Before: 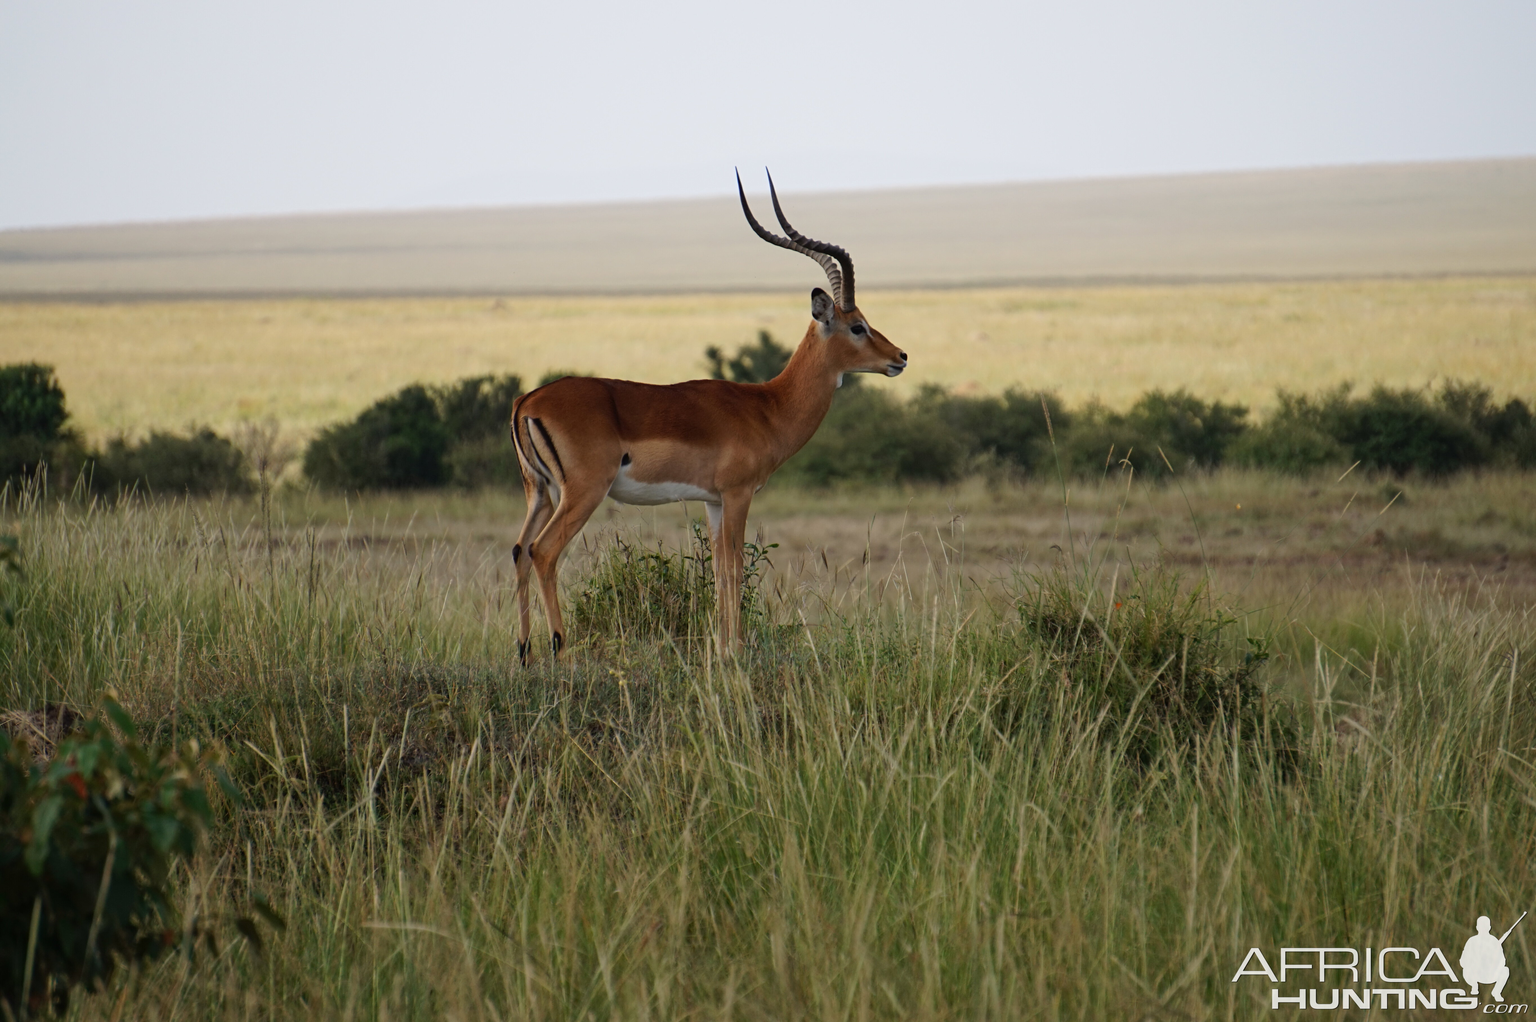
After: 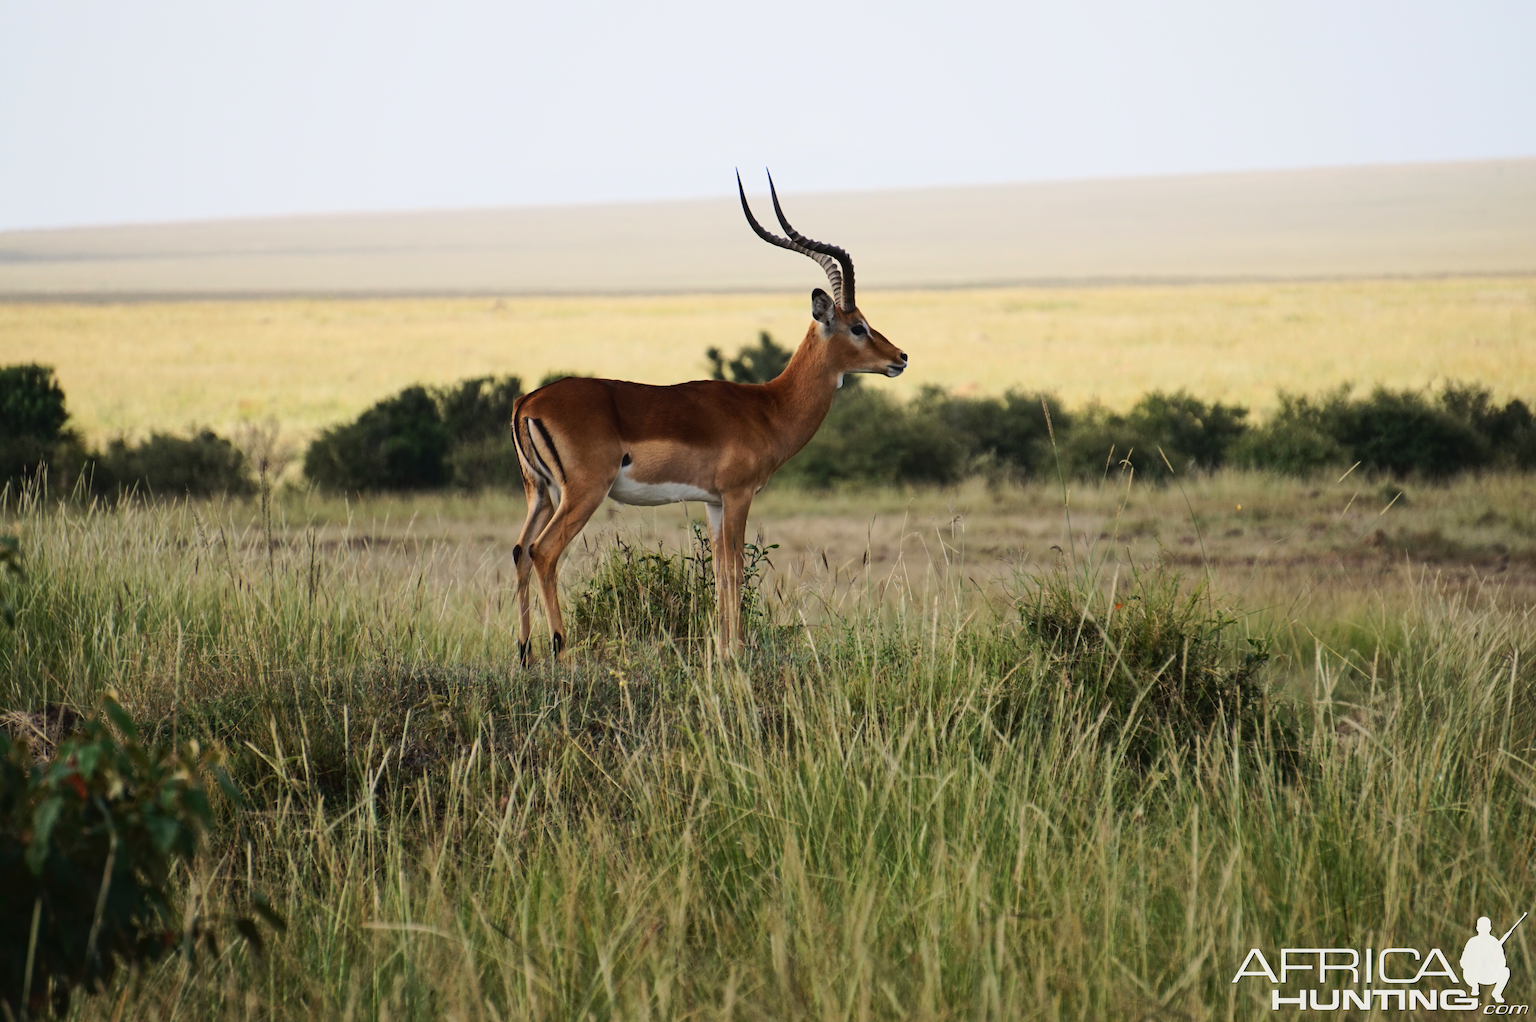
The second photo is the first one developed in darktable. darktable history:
tone curve: curves: ch0 [(0, 0.023) (0.103, 0.087) (0.277, 0.28) (0.46, 0.554) (0.569, 0.68) (0.735, 0.843) (0.994, 0.984)]; ch1 [(0, 0) (0.324, 0.285) (0.456, 0.438) (0.488, 0.497) (0.512, 0.503) (0.535, 0.535) (0.599, 0.606) (0.715, 0.738) (1, 1)]; ch2 [(0, 0) (0.369, 0.388) (0.449, 0.431) (0.478, 0.471) (0.502, 0.503) (0.55, 0.553) (0.603, 0.602) (0.656, 0.713) (1, 1)], color space Lab, linked channels, preserve colors none
